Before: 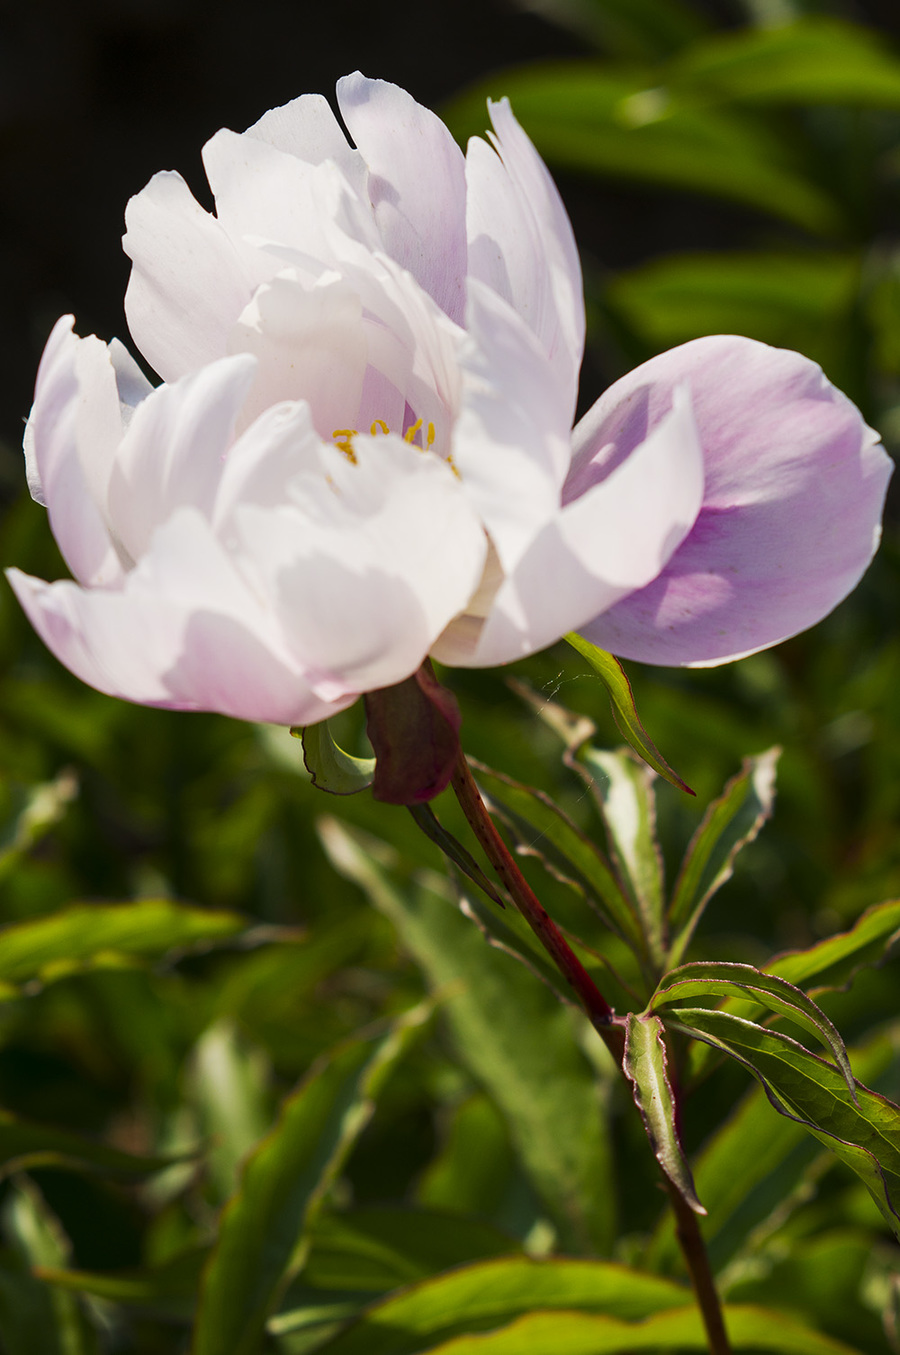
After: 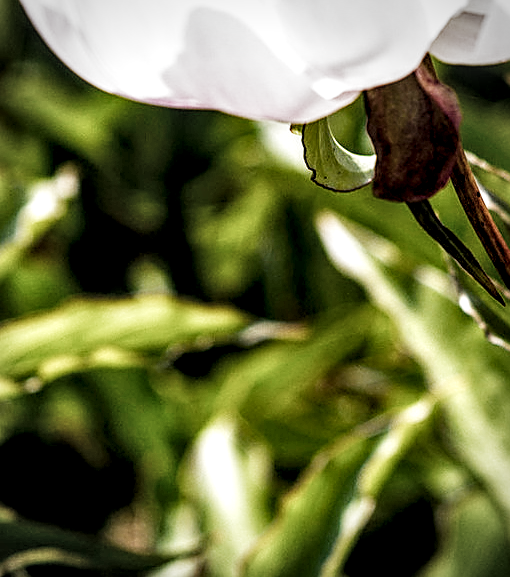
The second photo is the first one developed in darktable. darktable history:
sharpen: on, module defaults
filmic rgb: black relative exposure -5.05 EV, white relative exposure 3.98 EV, threshold 5.96 EV, hardness 2.91, contrast 1.297, highlights saturation mix -29.48%, preserve chrominance no, color science v5 (2021), contrast in shadows safe, contrast in highlights safe, enable highlight reconstruction true
local contrast: highlights 79%, shadows 56%, detail 175%, midtone range 0.422
vignetting: fall-off start 79.79%, brightness -0.415, saturation -0.299, unbound false
exposure: black level correction 0, exposure 1.327 EV, compensate highlight preservation false
color balance rgb: highlights gain › chroma 0.11%, highlights gain › hue 331.52°, perceptual saturation grading › global saturation 14.687%, perceptual brilliance grading › global brilliance 11.117%
crop: top 44.519%, right 43.222%, bottom 12.883%
shadows and highlights: radius 100.29, shadows 50.47, highlights -64.73, soften with gaussian
